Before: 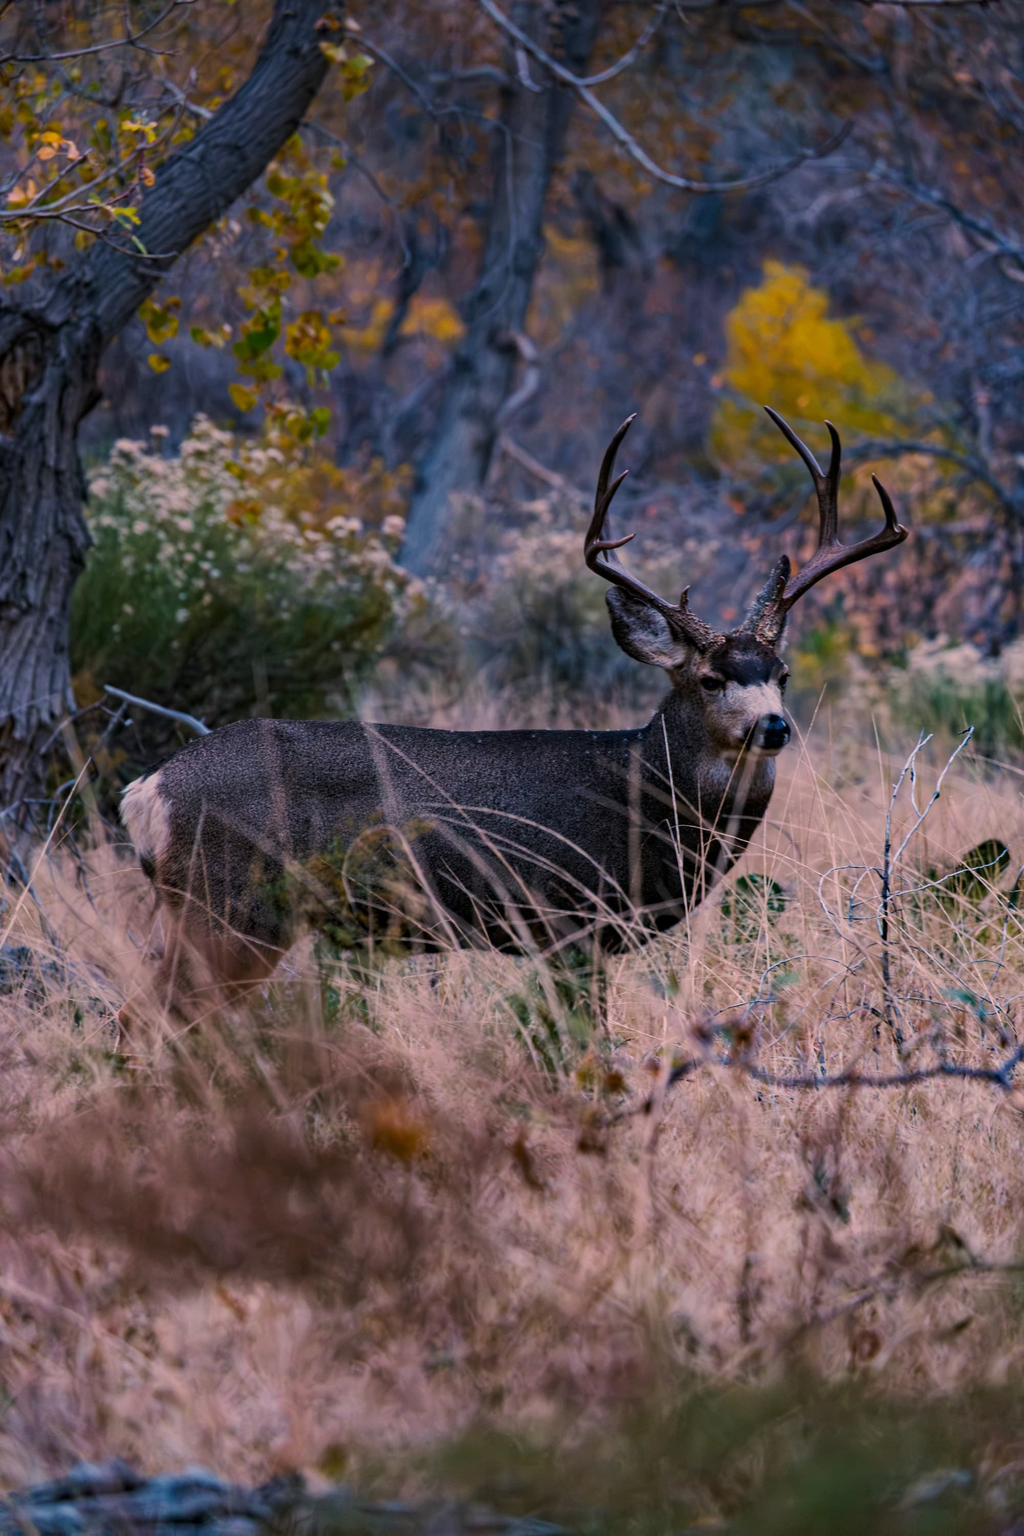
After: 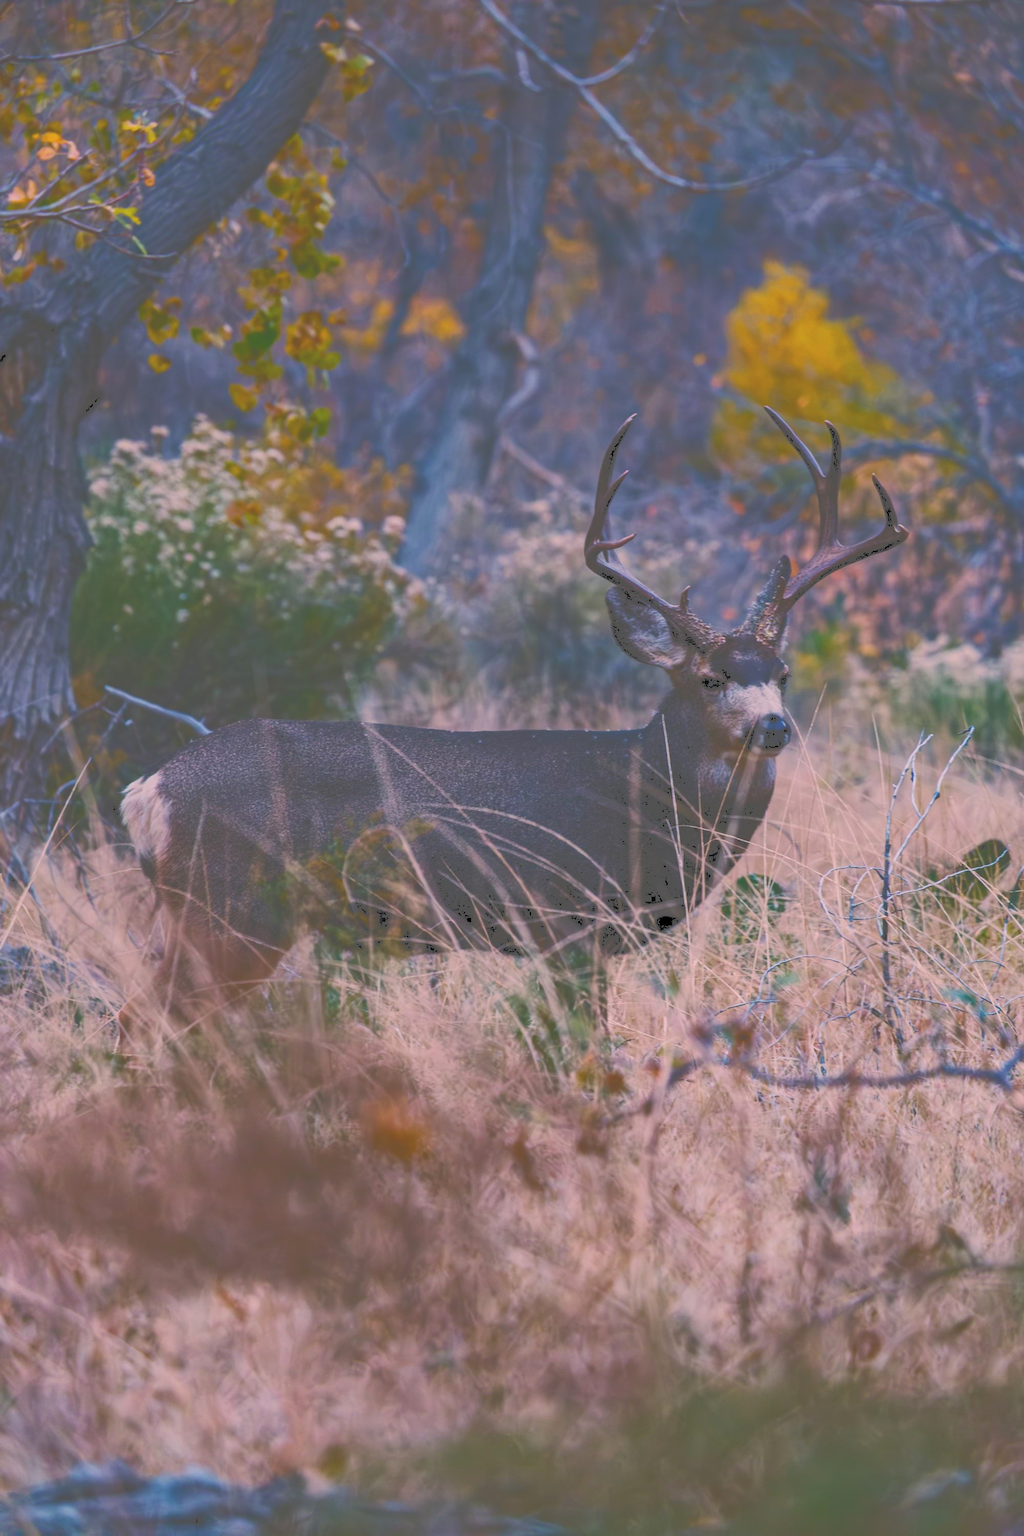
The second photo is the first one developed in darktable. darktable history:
tone curve: curves: ch0 [(0, 0) (0.003, 0.346) (0.011, 0.346) (0.025, 0.346) (0.044, 0.35) (0.069, 0.354) (0.1, 0.361) (0.136, 0.368) (0.177, 0.381) (0.224, 0.395) (0.277, 0.421) (0.335, 0.458) (0.399, 0.502) (0.468, 0.556) (0.543, 0.617) (0.623, 0.685) (0.709, 0.748) (0.801, 0.814) (0.898, 0.865) (1, 1)], color space Lab, independent channels, preserve colors none
